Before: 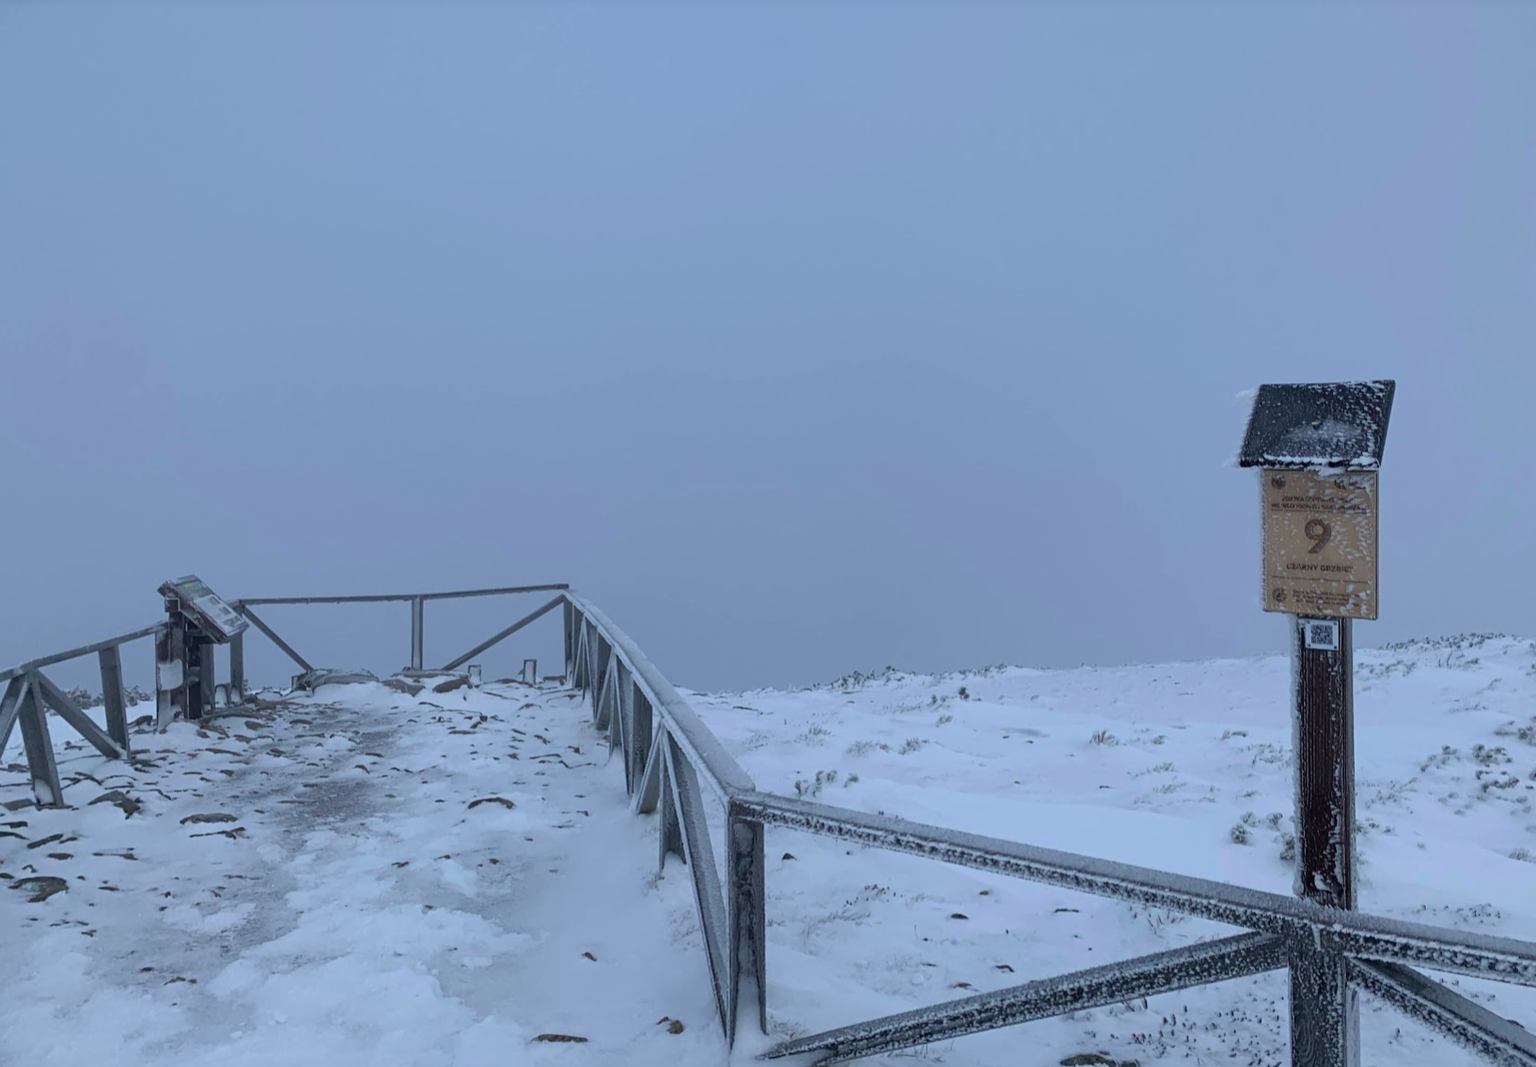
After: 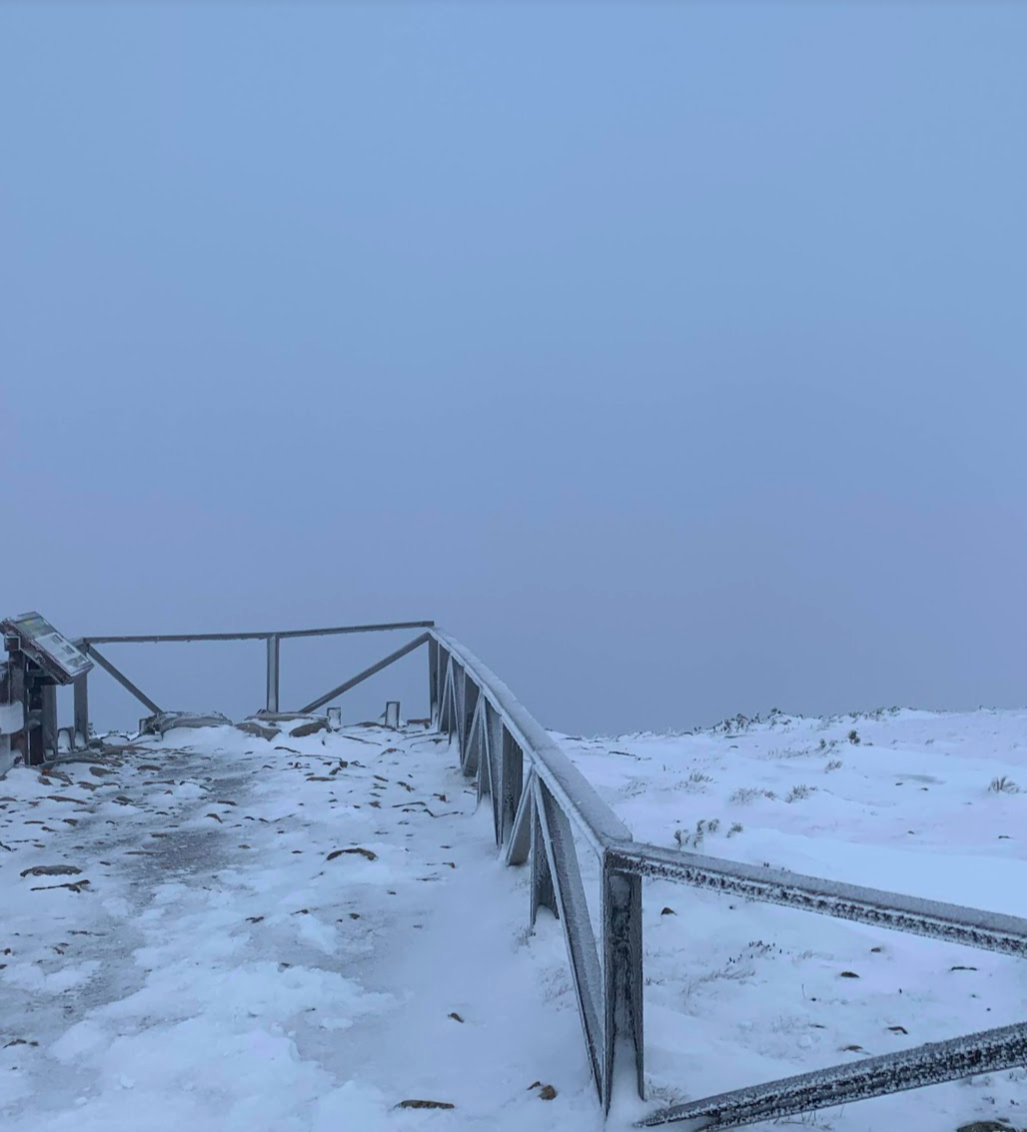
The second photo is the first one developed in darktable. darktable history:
crop: left 10.521%, right 26.568%
color zones: curves: ch0 [(0.068, 0.464) (0.25, 0.5) (0.48, 0.508) (0.75, 0.536) (0.886, 0.476) (0.967, 0.456)]; ch1 [(0.066, 0.456) (0.25, 0.5) (0.616, 0.508) (0.746, 0.56) (0.934, 0.444)]
